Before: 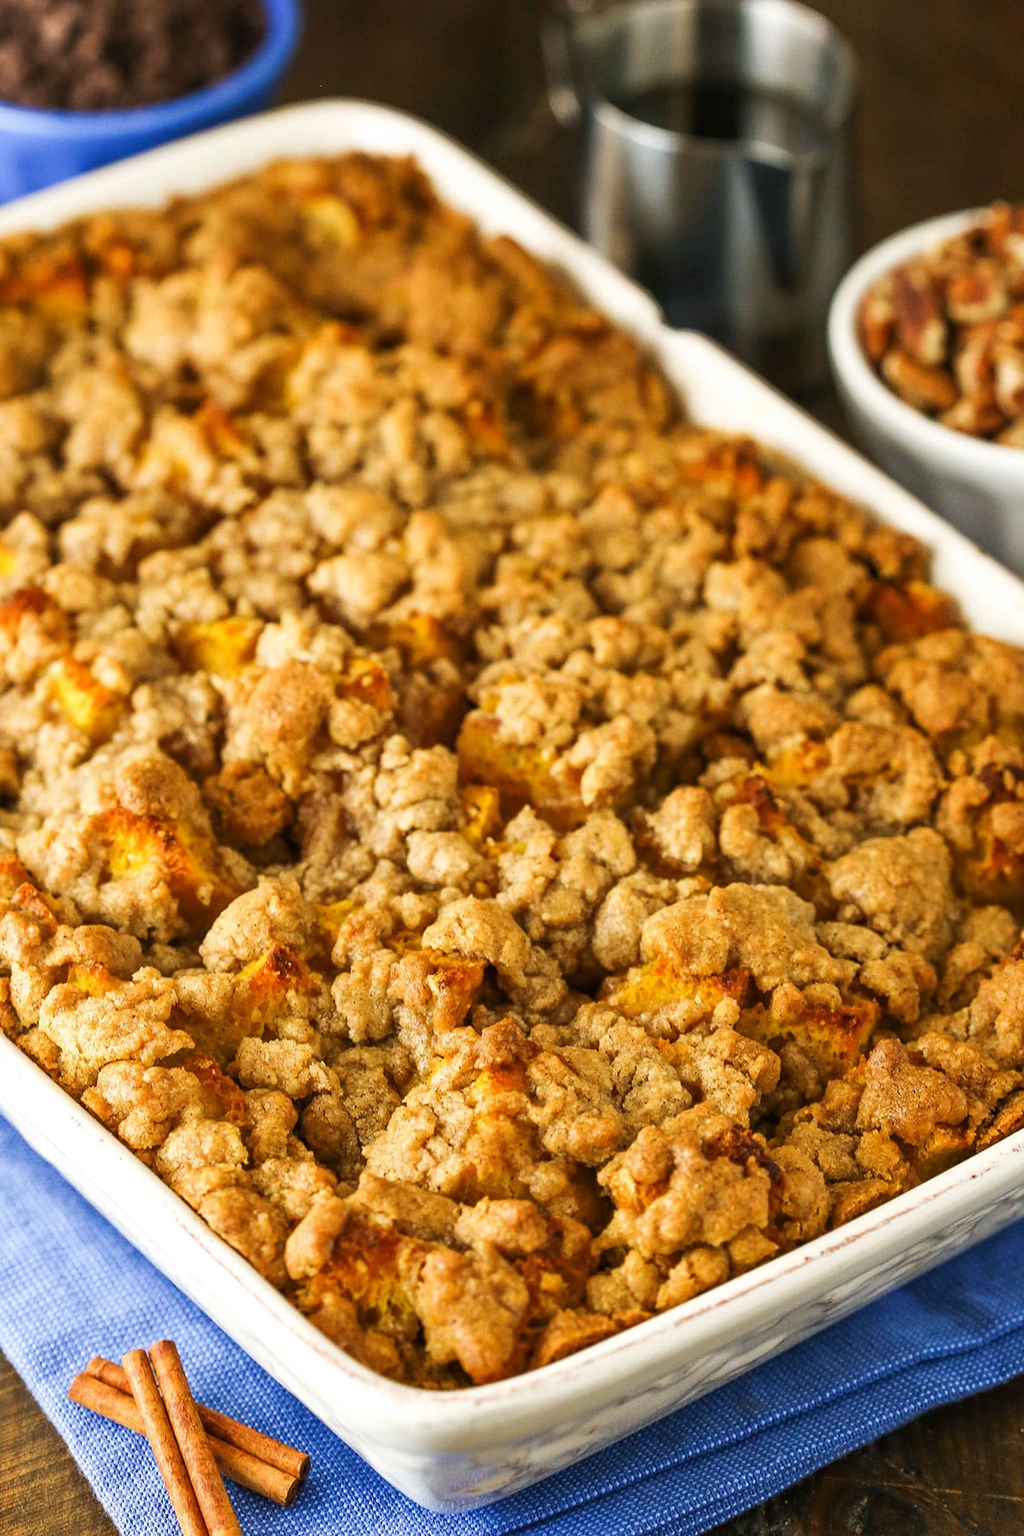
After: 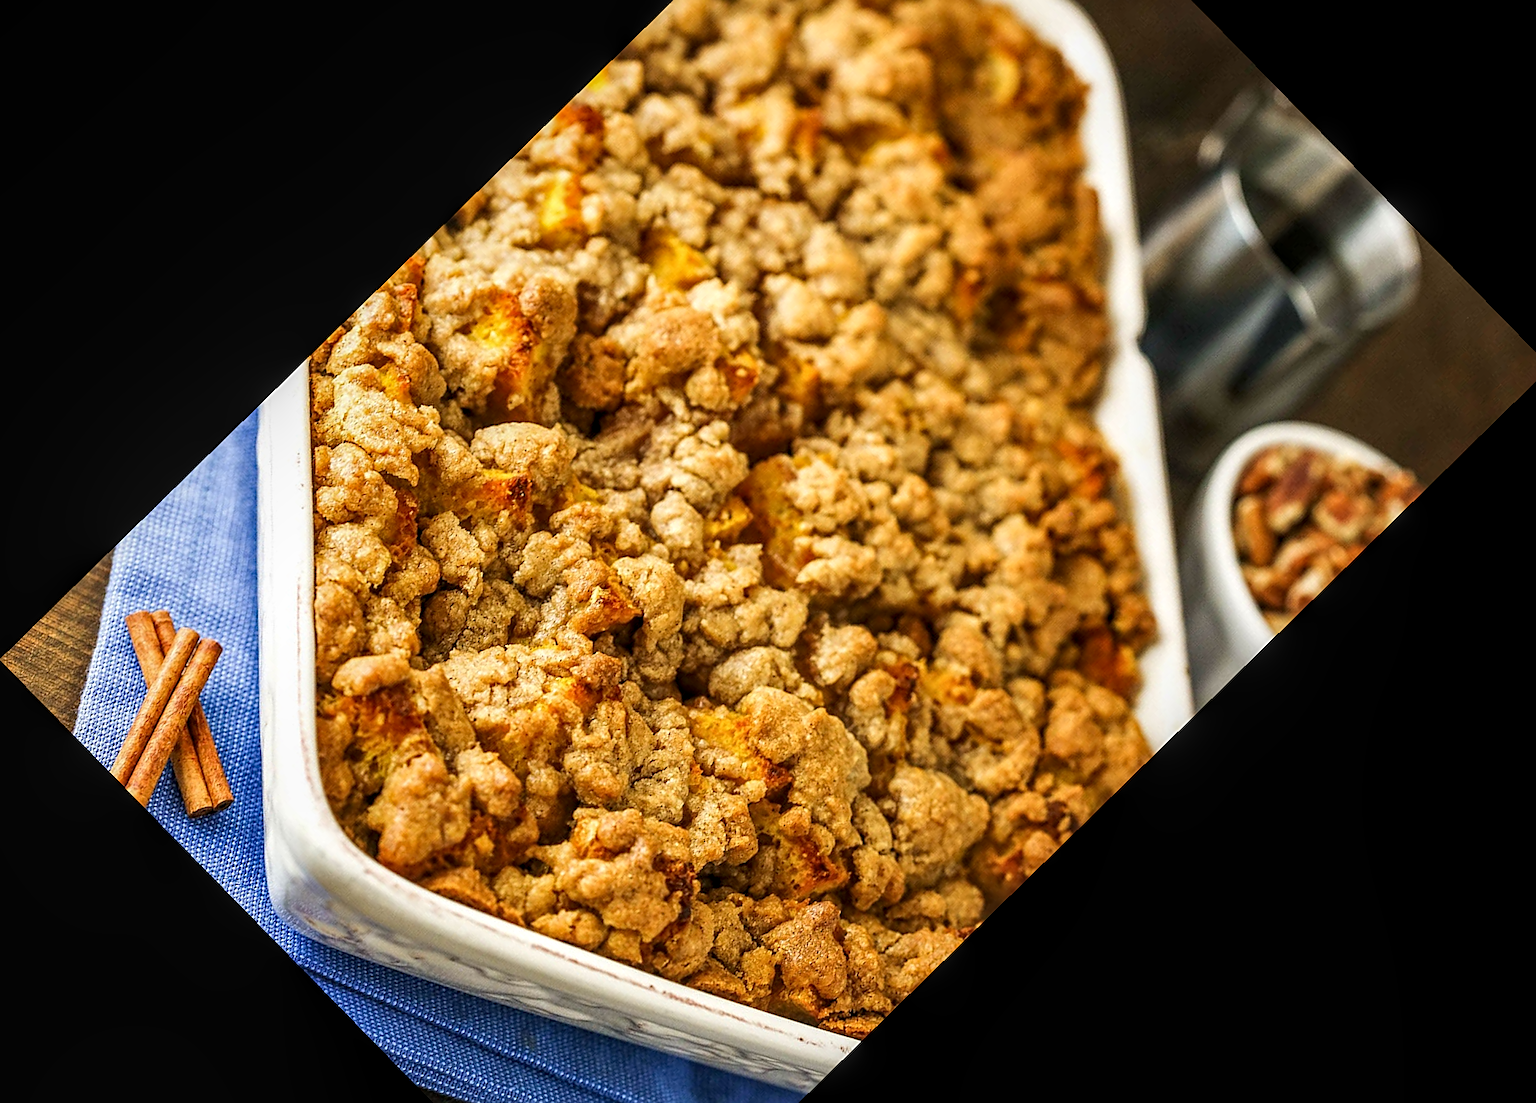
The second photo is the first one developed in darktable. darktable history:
crop and rotate: angle -45.63°, top 16.765%, right 0.88%, bottom 11.67%
local contrast: detail 130%
sharpen: on, module defaults
